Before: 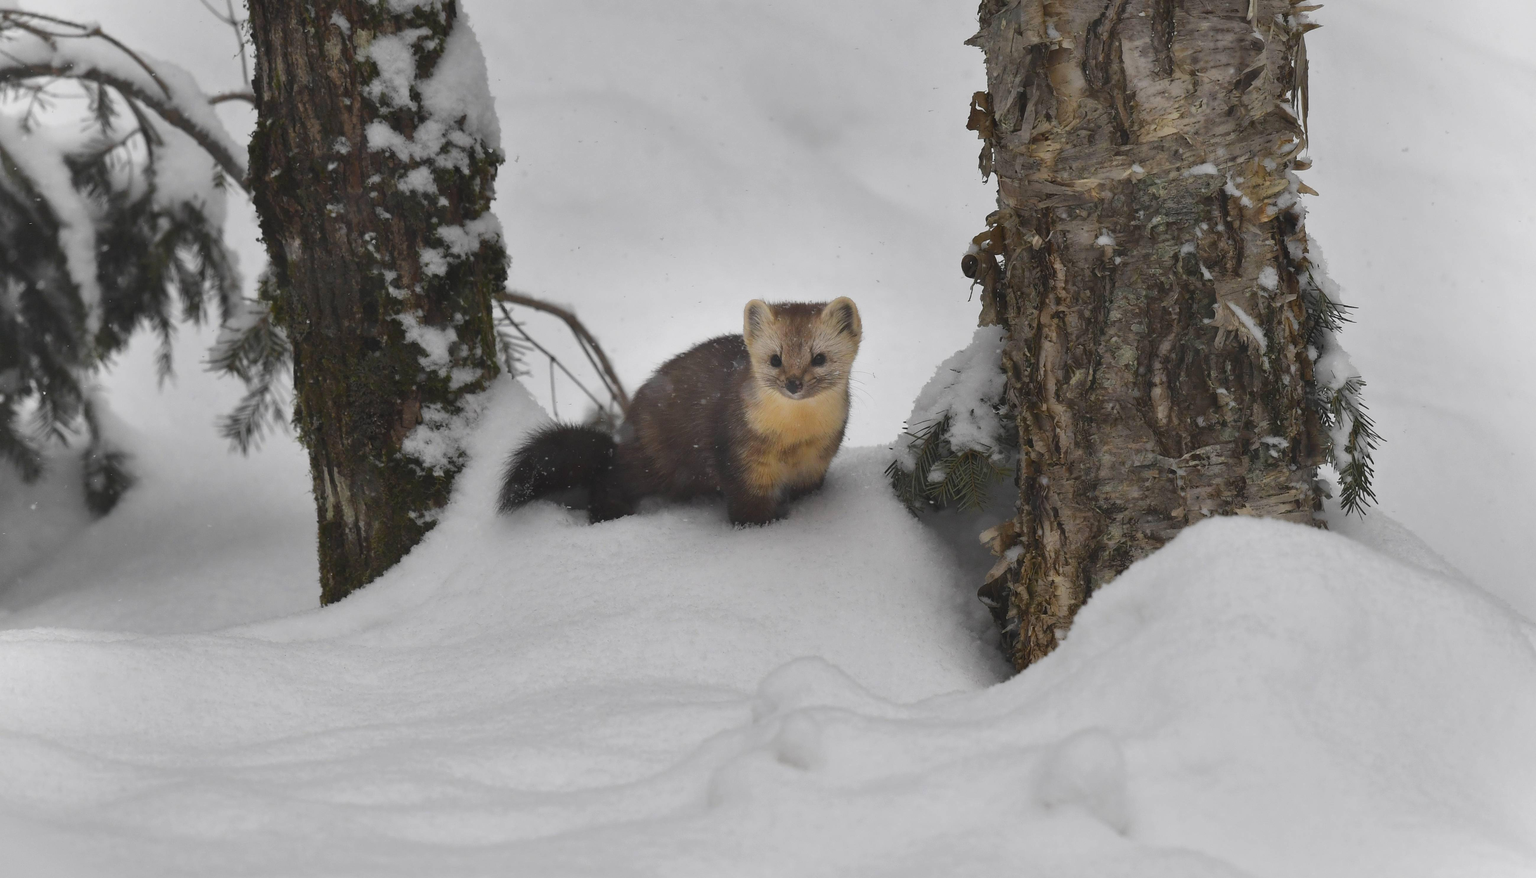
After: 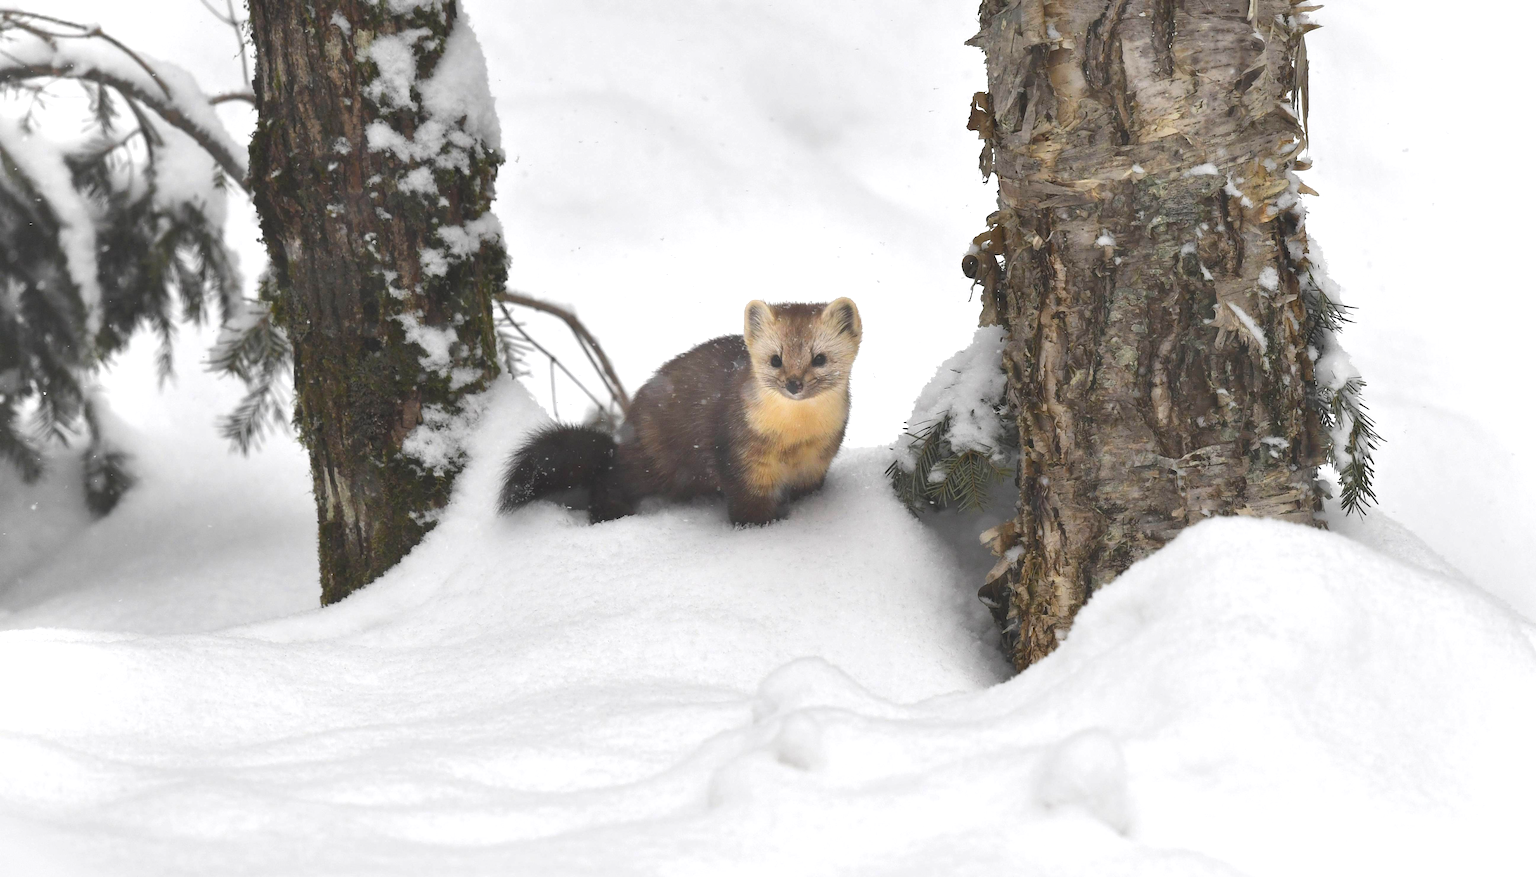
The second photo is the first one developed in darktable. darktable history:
color balance rgb: perceptual saturation grading › global saturation -3%
exposure: exposure 0.921 EV, compensate highlight preservation false
